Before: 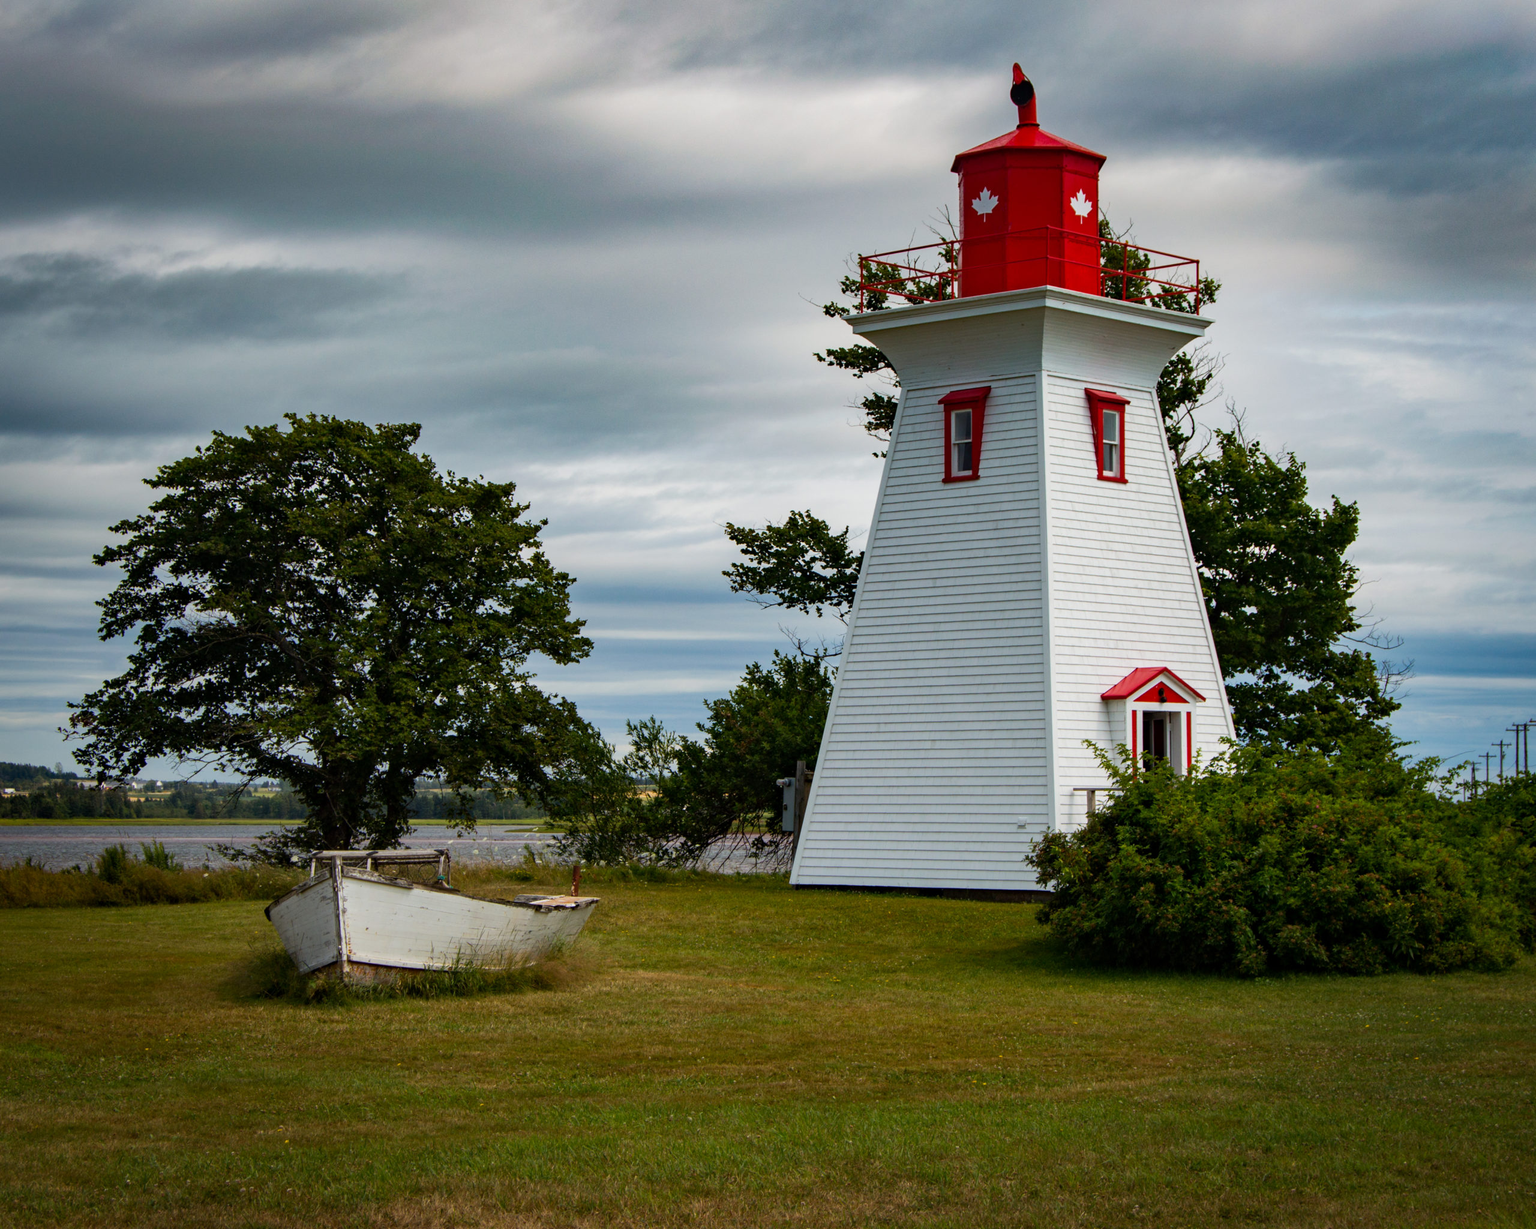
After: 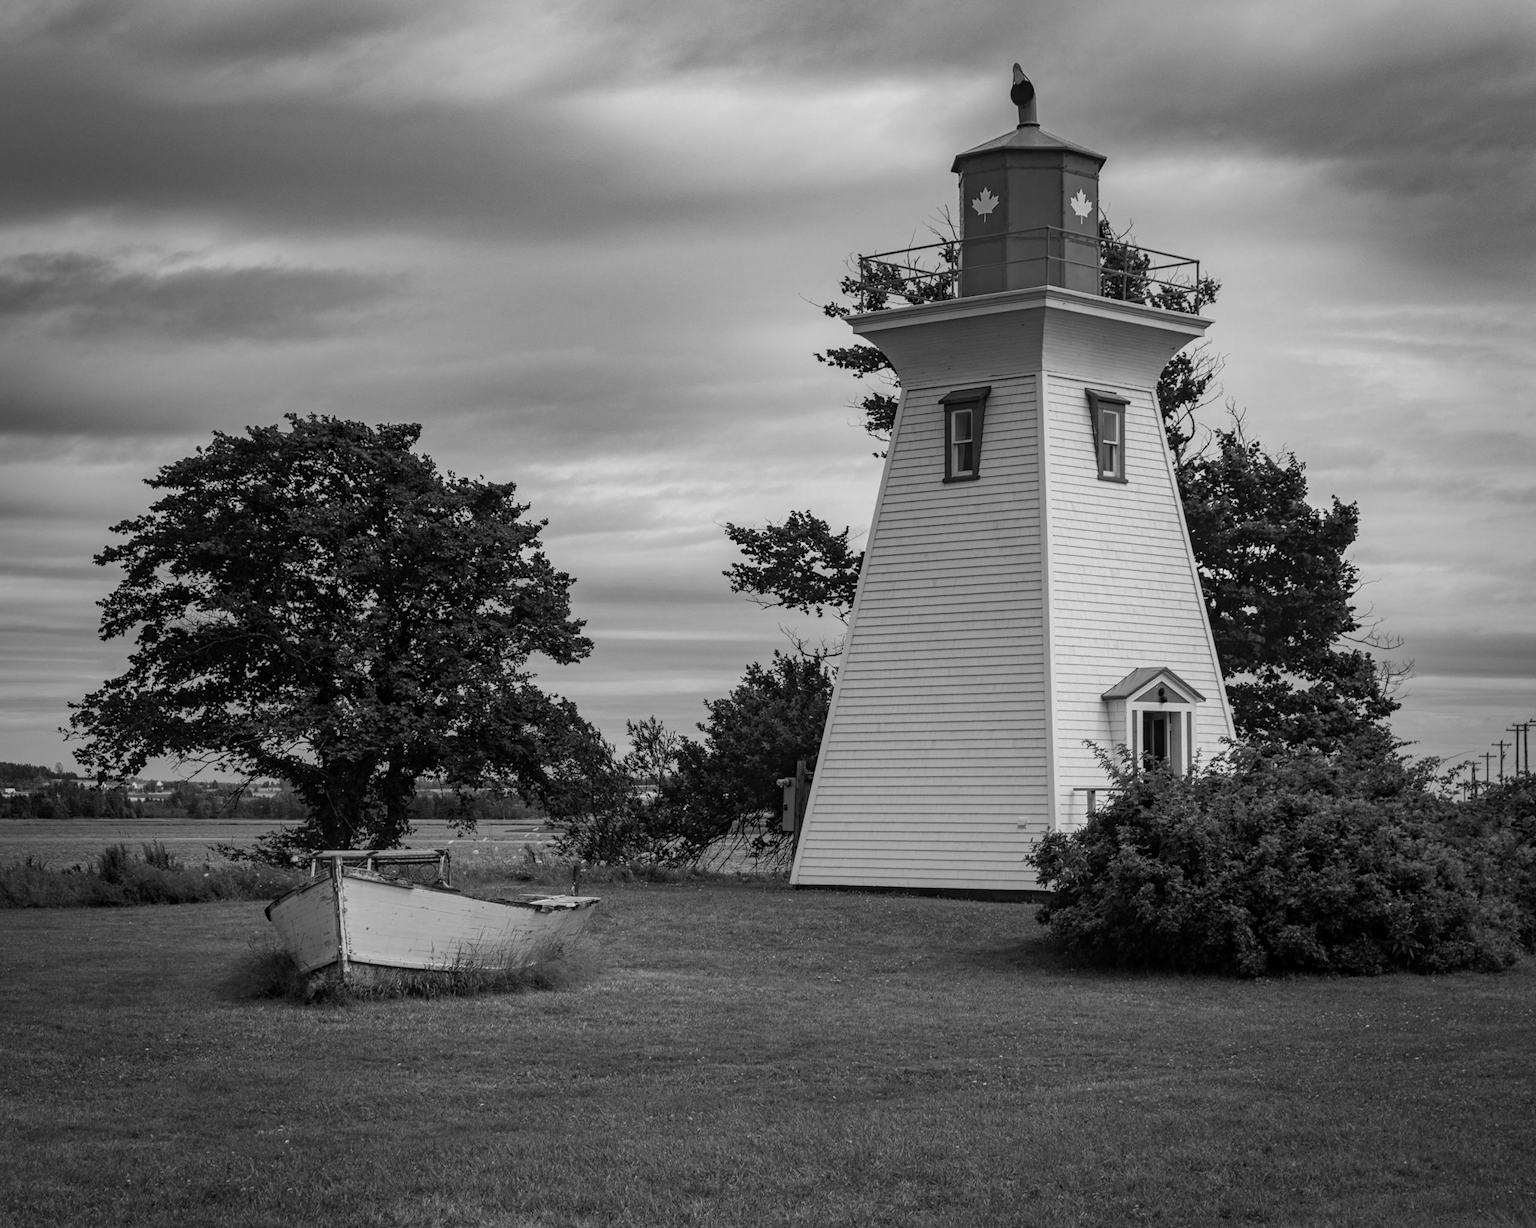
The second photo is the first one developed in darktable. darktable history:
base curve: curves: ch0 [(0, 0) (0.74, 0.67) (1, 1)]
color zones: curves: ch0 [(0.257, 0.558) (0.75, 0.565)]; ch1 [(0.004, 0.857) (0.14, 0.416) (0.257, 0.695) (0.442, 0.032) (0.736, 0.266) (0.891, 0.741)]; ch2 [(0, 0.623) (0.112, 0.436) (0.271, 0.474) (0.516, 0.64) (0.743, 0.286)]
monochrome: on, module defaults
local contrast: on, module defaults
contrast equalizer: y [[0.439, 0.44, 0.442, 0.457, 0.493, 0.498], [0.5 ×6], [0.5 ×6], [0 ×6], [0 ×6]], mix 0.76
